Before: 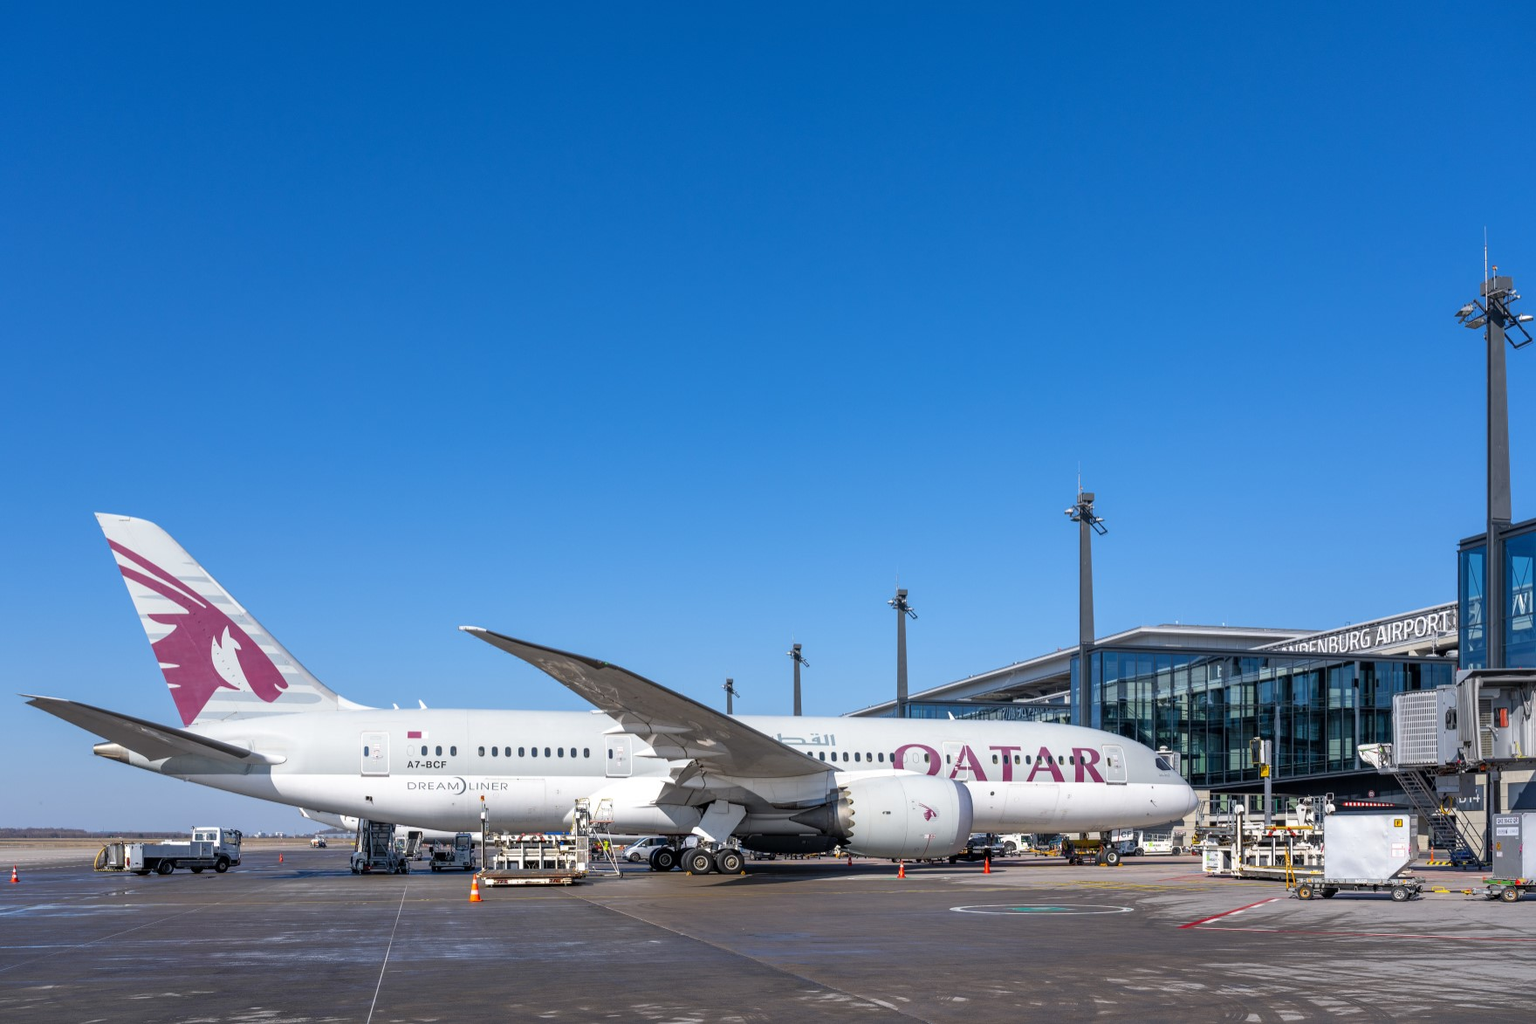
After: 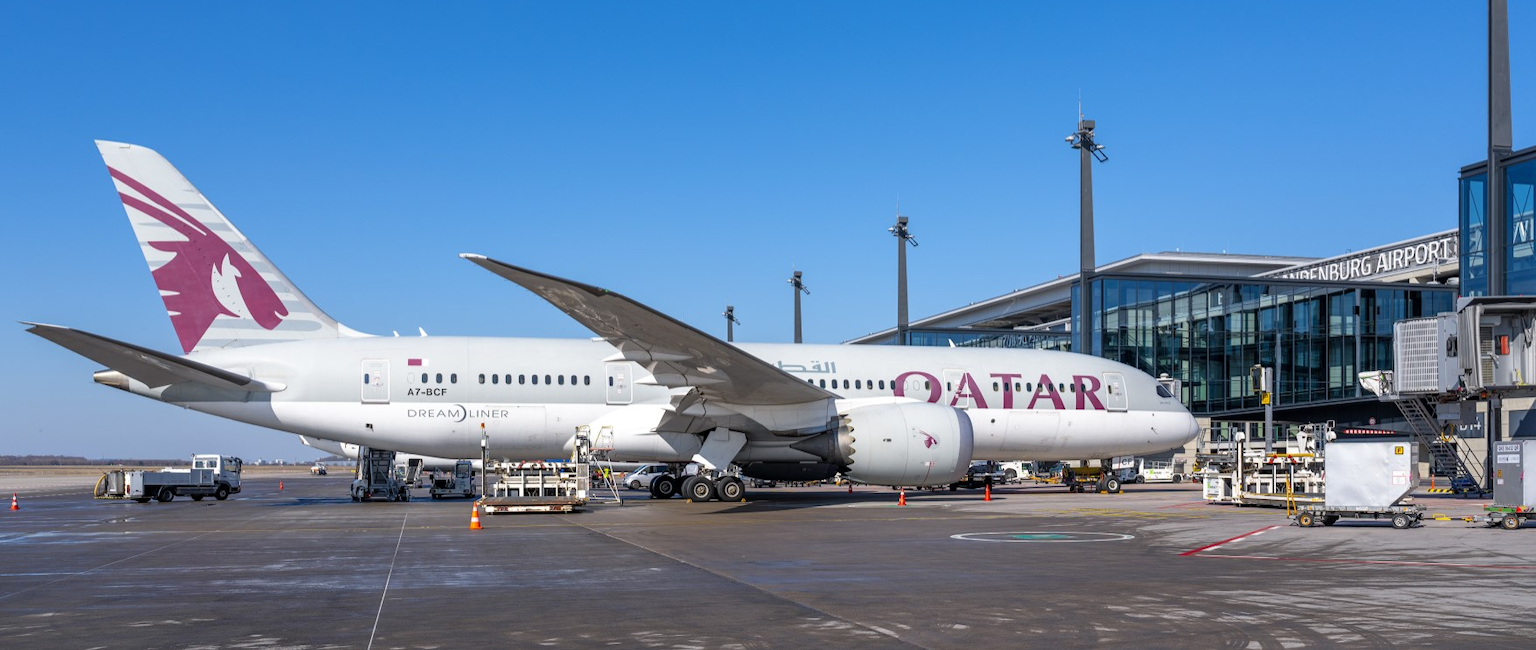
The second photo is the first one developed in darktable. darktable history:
crop and rotate: top 36.438%
vignetting: fall-off start 116.21%, fall-off radius 59.34%, brightness -0.691, dithering 8-bit output
